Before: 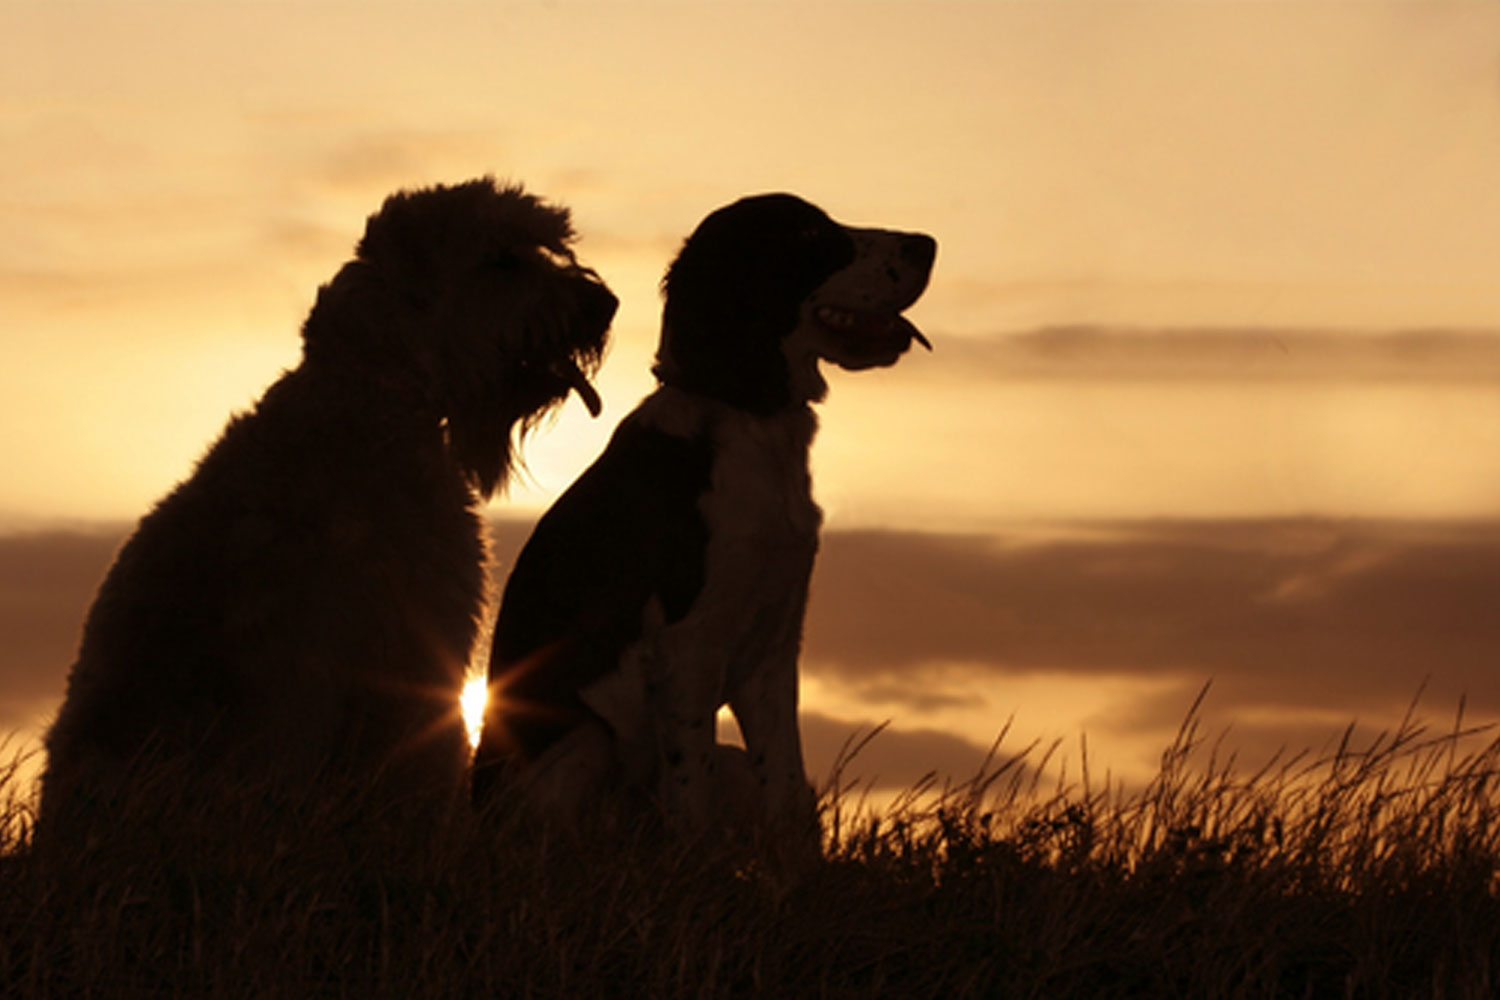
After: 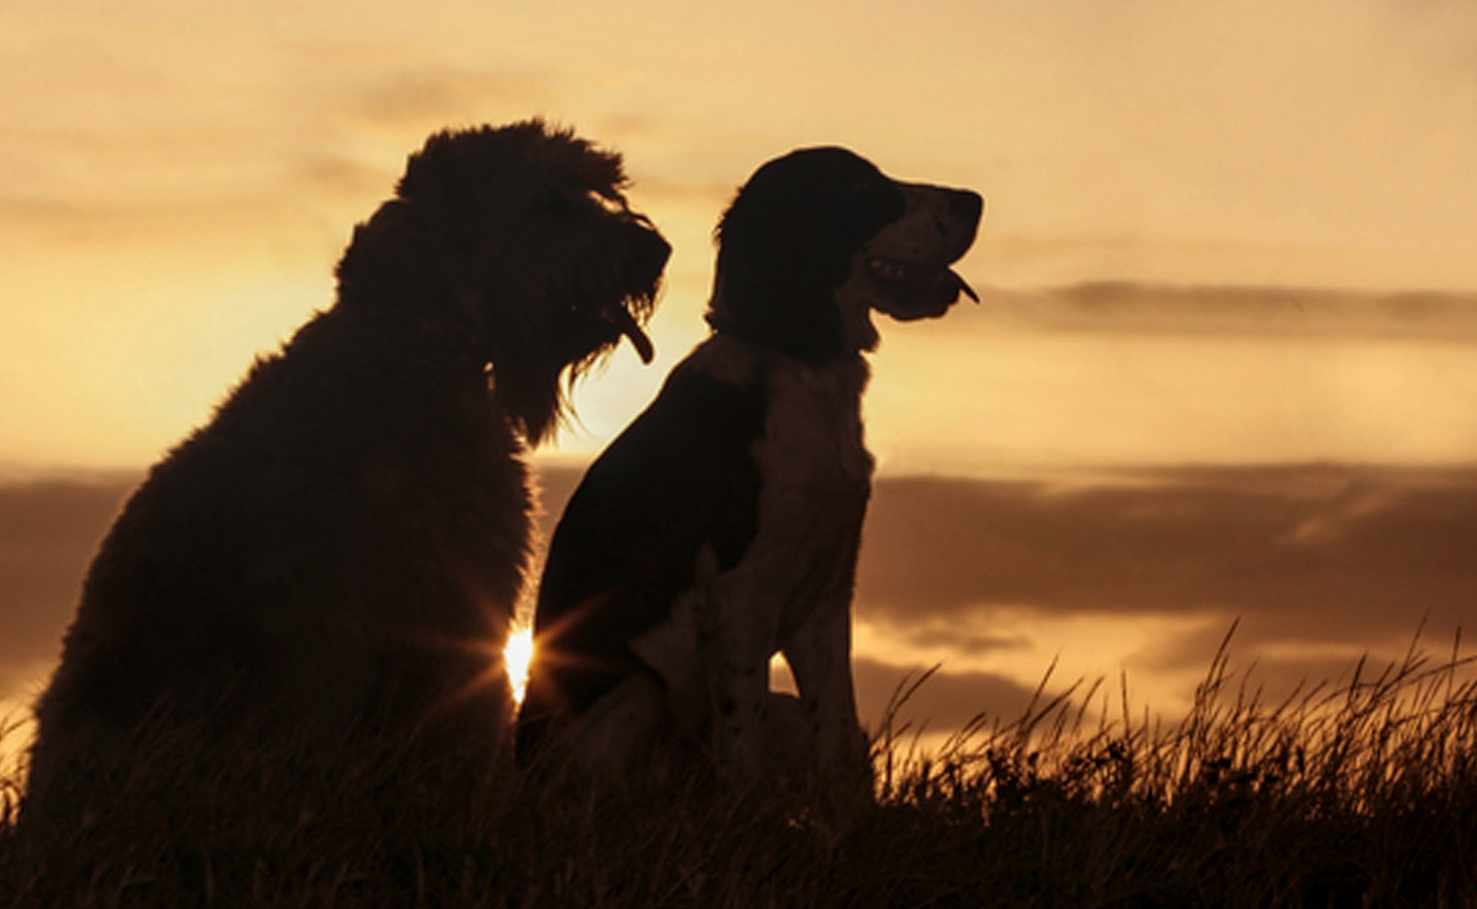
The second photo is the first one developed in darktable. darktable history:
rotate and perspective: rotation -0.013°, lens shift (vertical) -0.027, lens shift (horizontal) 0.178, crop left 0.016, crop right 0.989, crop top 0.082, crop bottom 0.918
local contrast: on, module defaults
